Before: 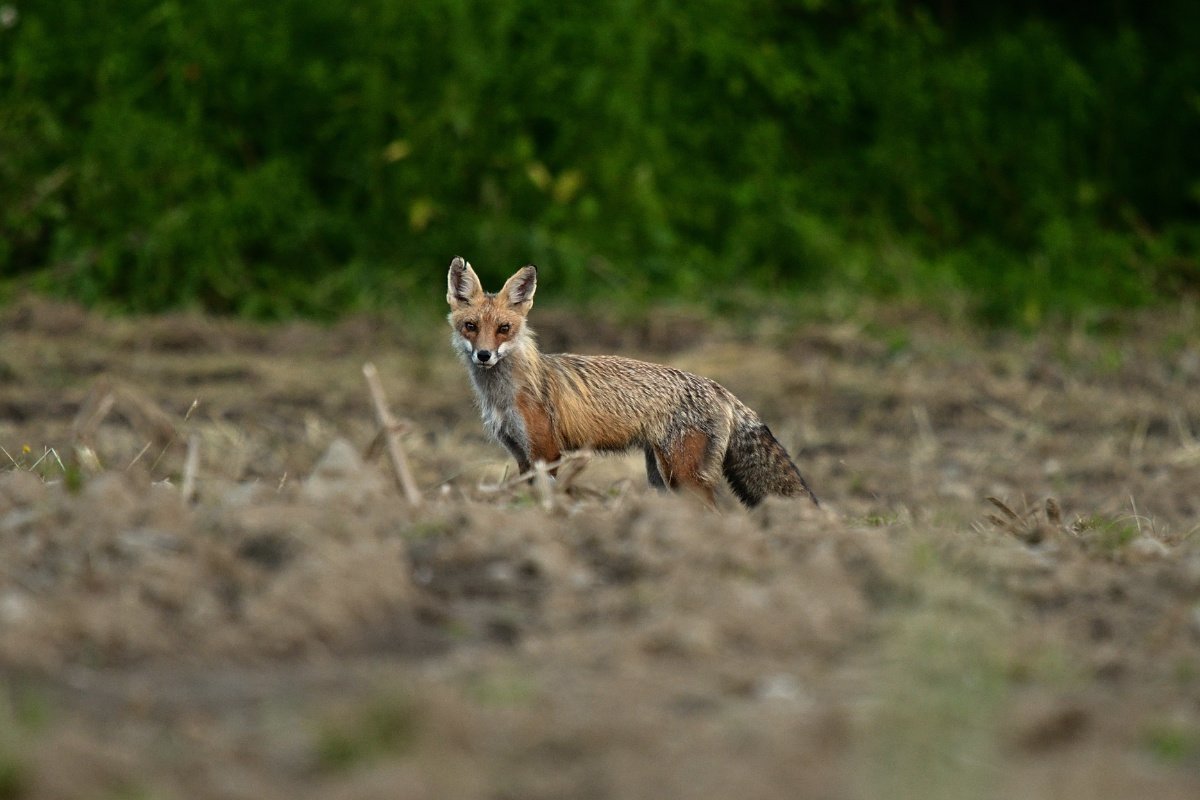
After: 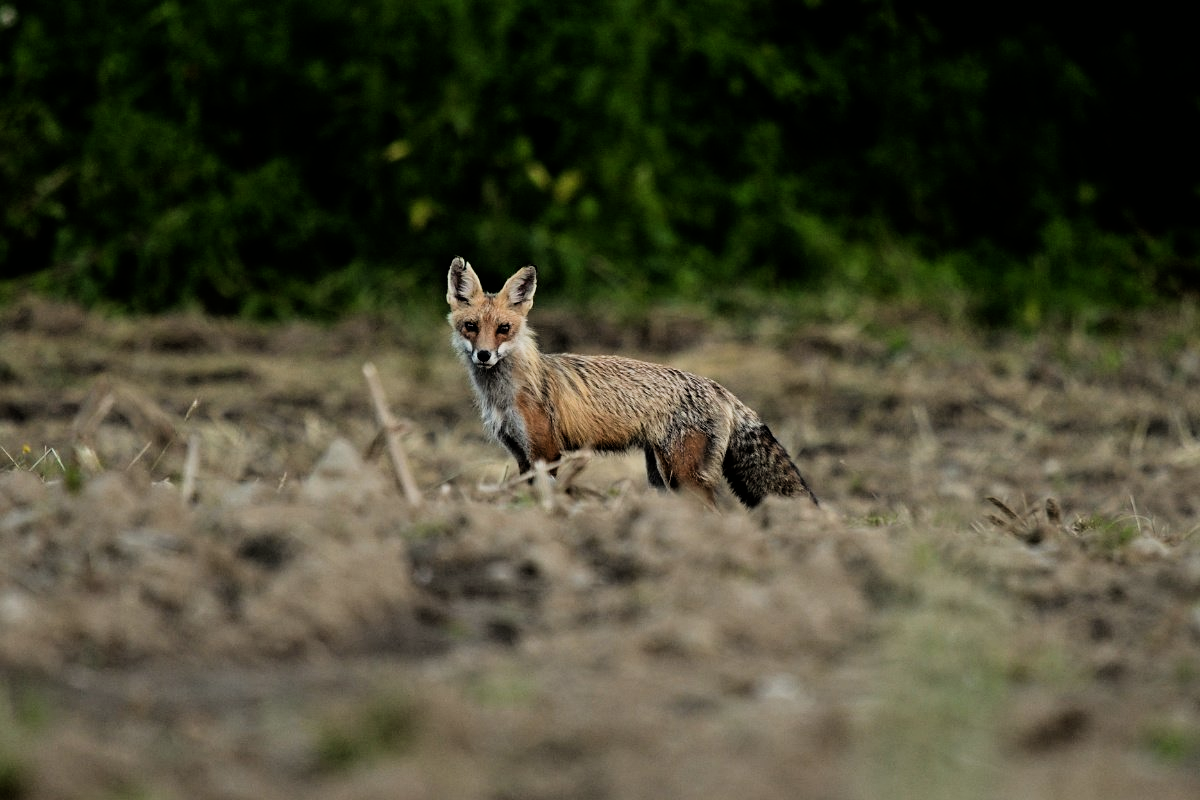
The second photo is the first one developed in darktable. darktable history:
filmic rgb: black relative exposure -5.08 EV, white relative exposure 3.95 EV, threshold 2.95 EV, hardness 2.9, contrast 1.297, highlights saturation mix -28.67%, enable highlight reconstruction true
